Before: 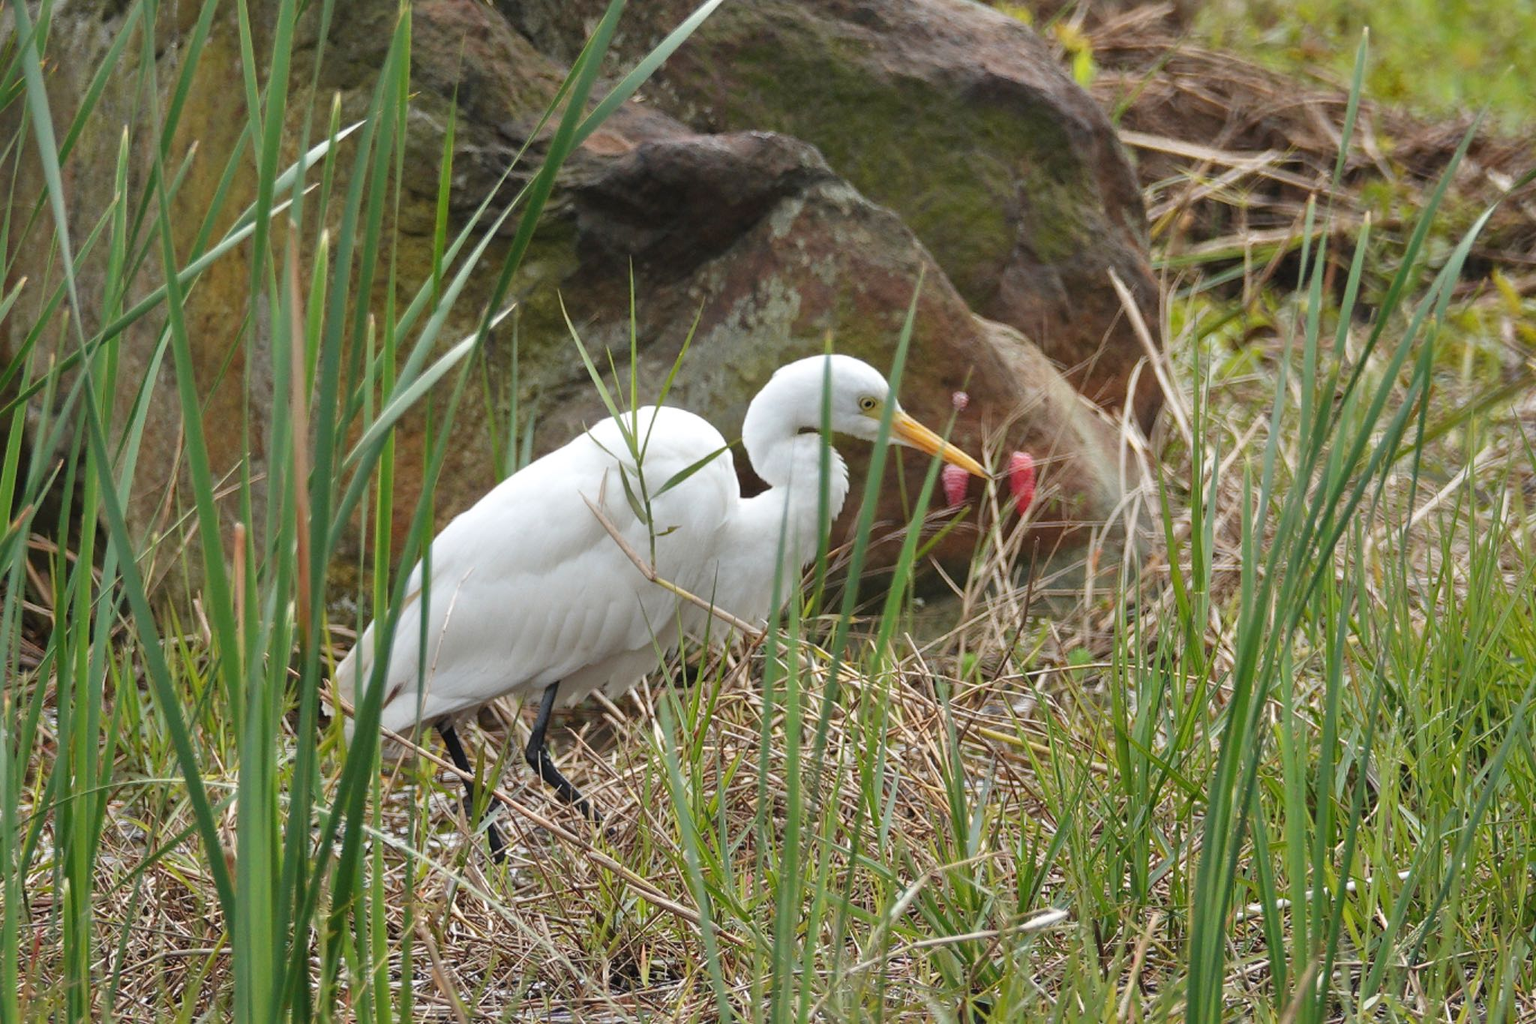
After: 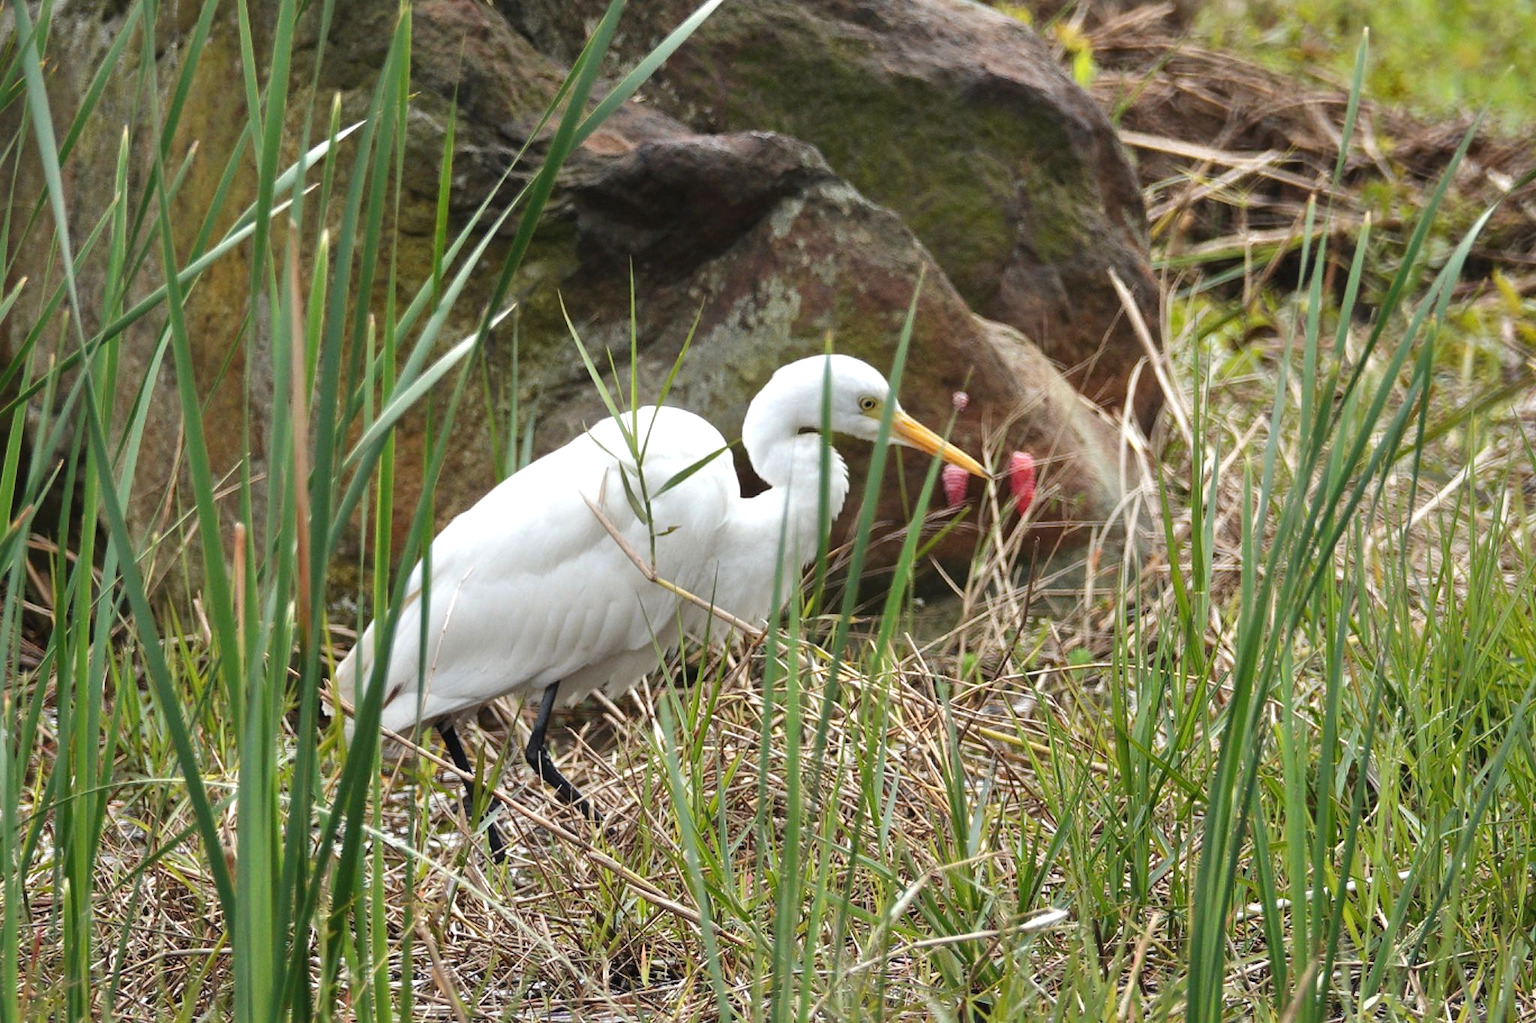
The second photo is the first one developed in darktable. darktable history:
tone equalizer: -8 EV -0.426 EV, -7 EV -0.423 EV, -6 EV -0.367 EV, -5 EV -0.239 EV, -3 EV 0.204 EV, -2 EV 0.333 EV, -1 EV 0.413 EV, +0 EV 0.43 EV, edges refinement/feathering 500, mask exposure compensation -1.57 EV, preserve details no
